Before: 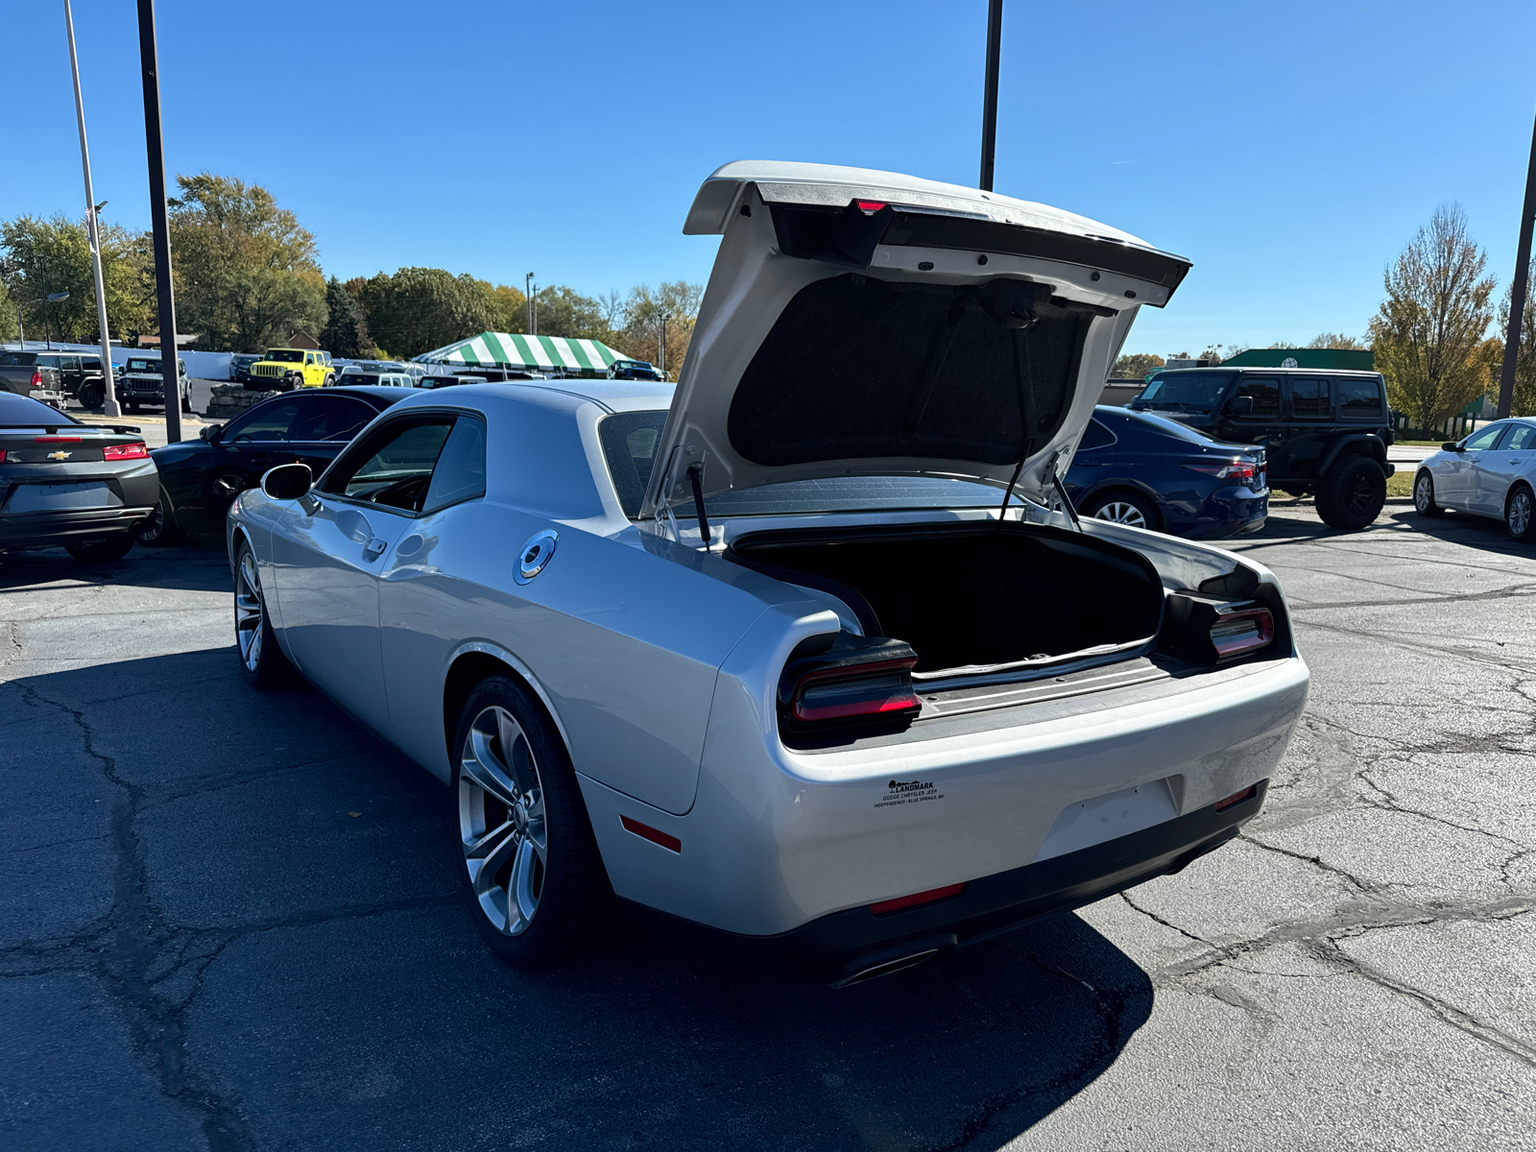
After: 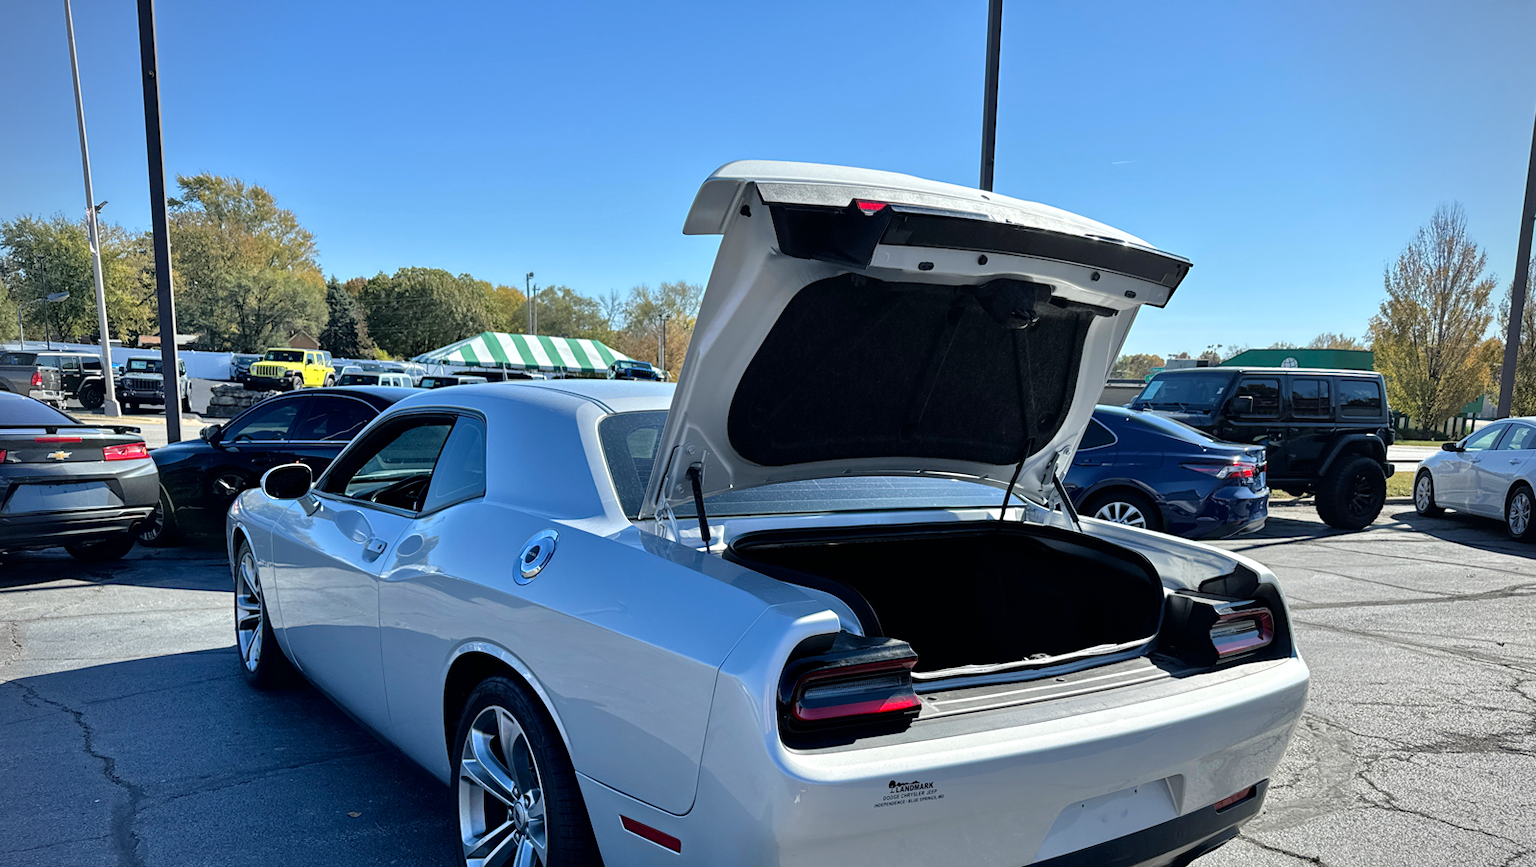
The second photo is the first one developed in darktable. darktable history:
tone equalizer: -7 EV 0.158 EV, -6 EV 0.633 EV, -5 EV 1.16 EV, -4 EV 1.29 EV, -3 EV 1.12 EV, -2 EV 0.6 EV, -1 EV 0.146 EV, mask exposure compensation -0.509 EV
crop: bottom 24.603%
vignetting: brightness -0.453, saturation -0.307
